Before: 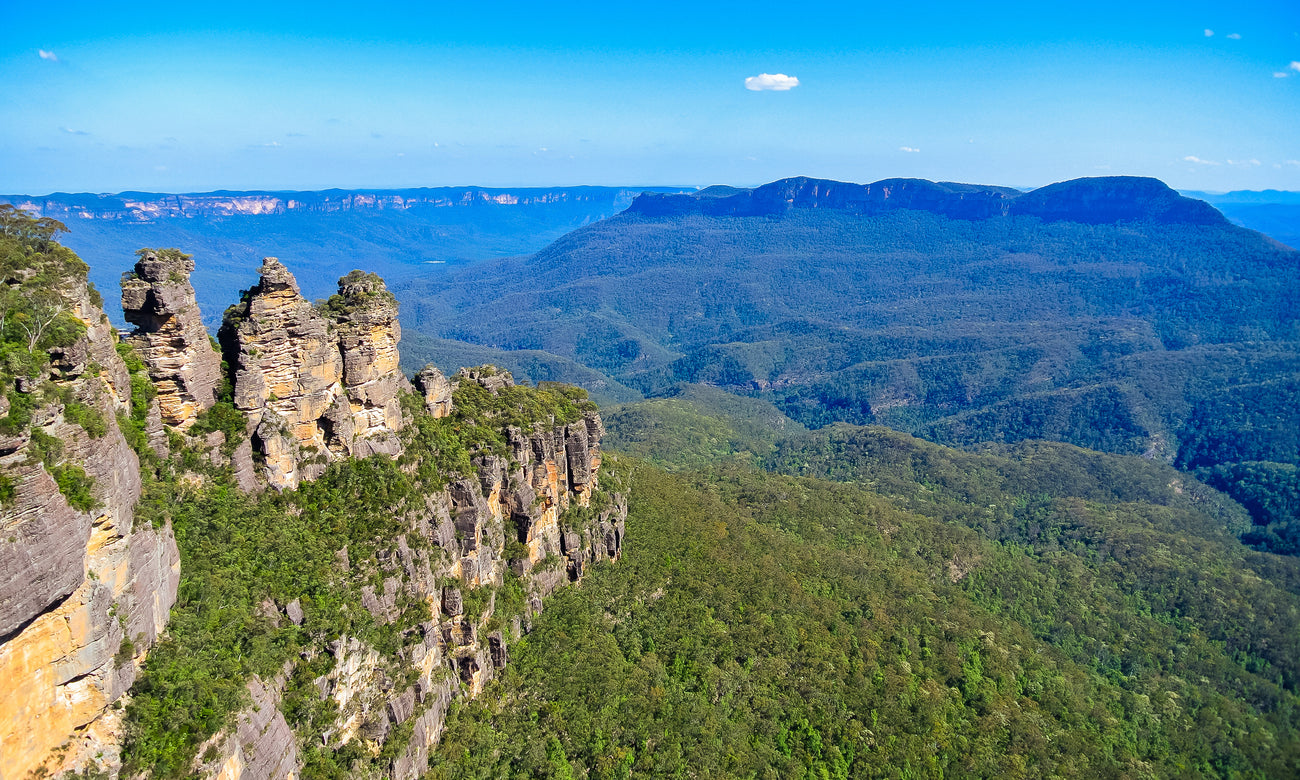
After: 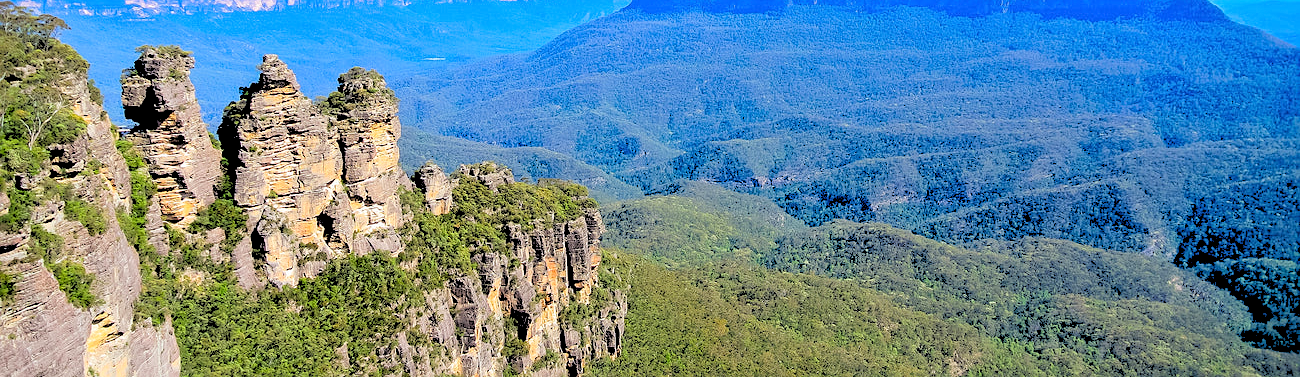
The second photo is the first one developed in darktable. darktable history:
crop and rotate: top 26.056%, bottom 25.543%
rgb levels: levels [[0.027, 0.429, 0.996], [0, 0.5, 1], [0, 0.5, 1]]
sharpen: radius 1.272, amount 0.305, threshold 0
